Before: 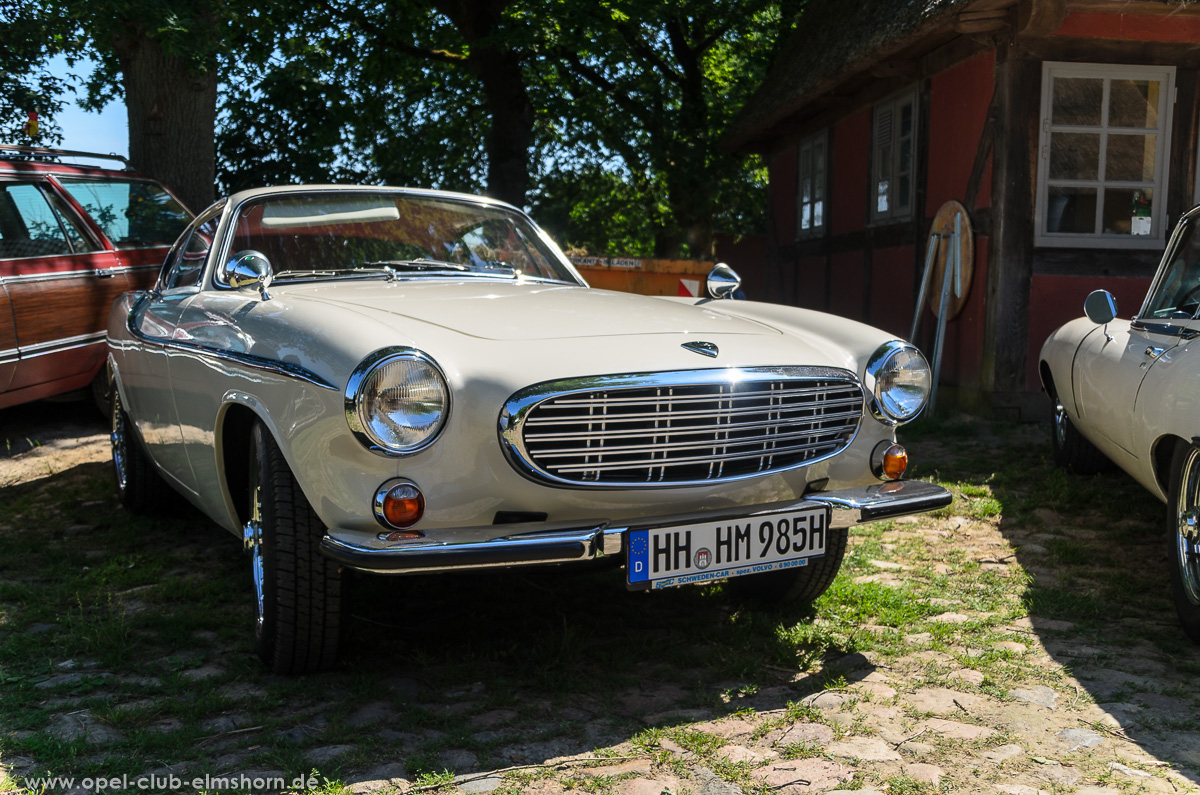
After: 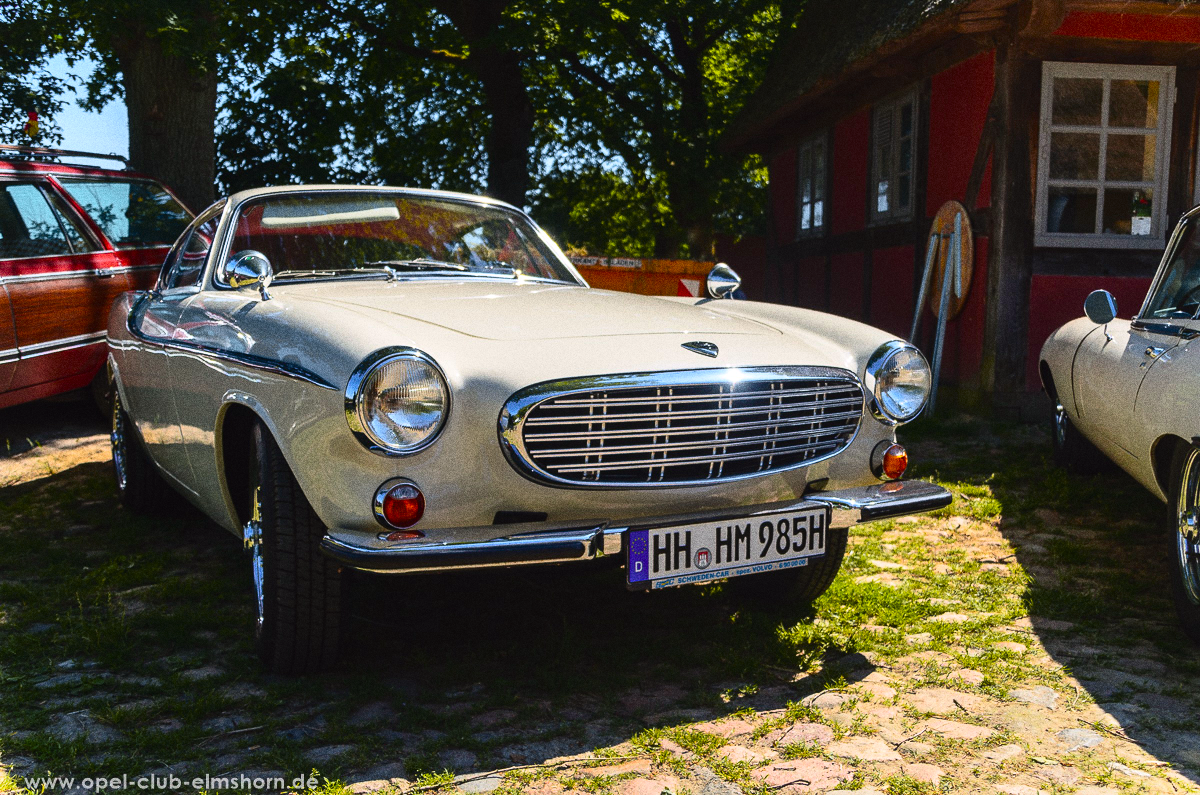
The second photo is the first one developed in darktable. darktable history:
grain: coarseness 0.09 ISO, strength 40%
color balance rgb: perceptual saturation grading › global saturation 20%, global vibrance 20%
local contrast: mode bilateral grid, contrast 20, coarseness 50, detail 120%, midtone range 0.2
tone curve: curves: ch0 [(0, 0.036) (0.119, 0.115) (0.461, 0.479) (0.715, 0.767) (0.817, 0.865) (1, 0.998)]; ch1 [(0, 0) (0.377, 0.416) (0.44, 0.461) (0.487, 0.49) (0.514, 0.525) (0.538, 0.561) (0.67, 0.713) (1, 1)]; ch2 [(0, 0) (0.38, 0.405) (0.463, 0.445) (0.492, 0.486) (0.529, 0.533) (0.578, 0.59) (0.653, 0.698) (1, 1)], color space Lab, independent channels, preserve colors none
